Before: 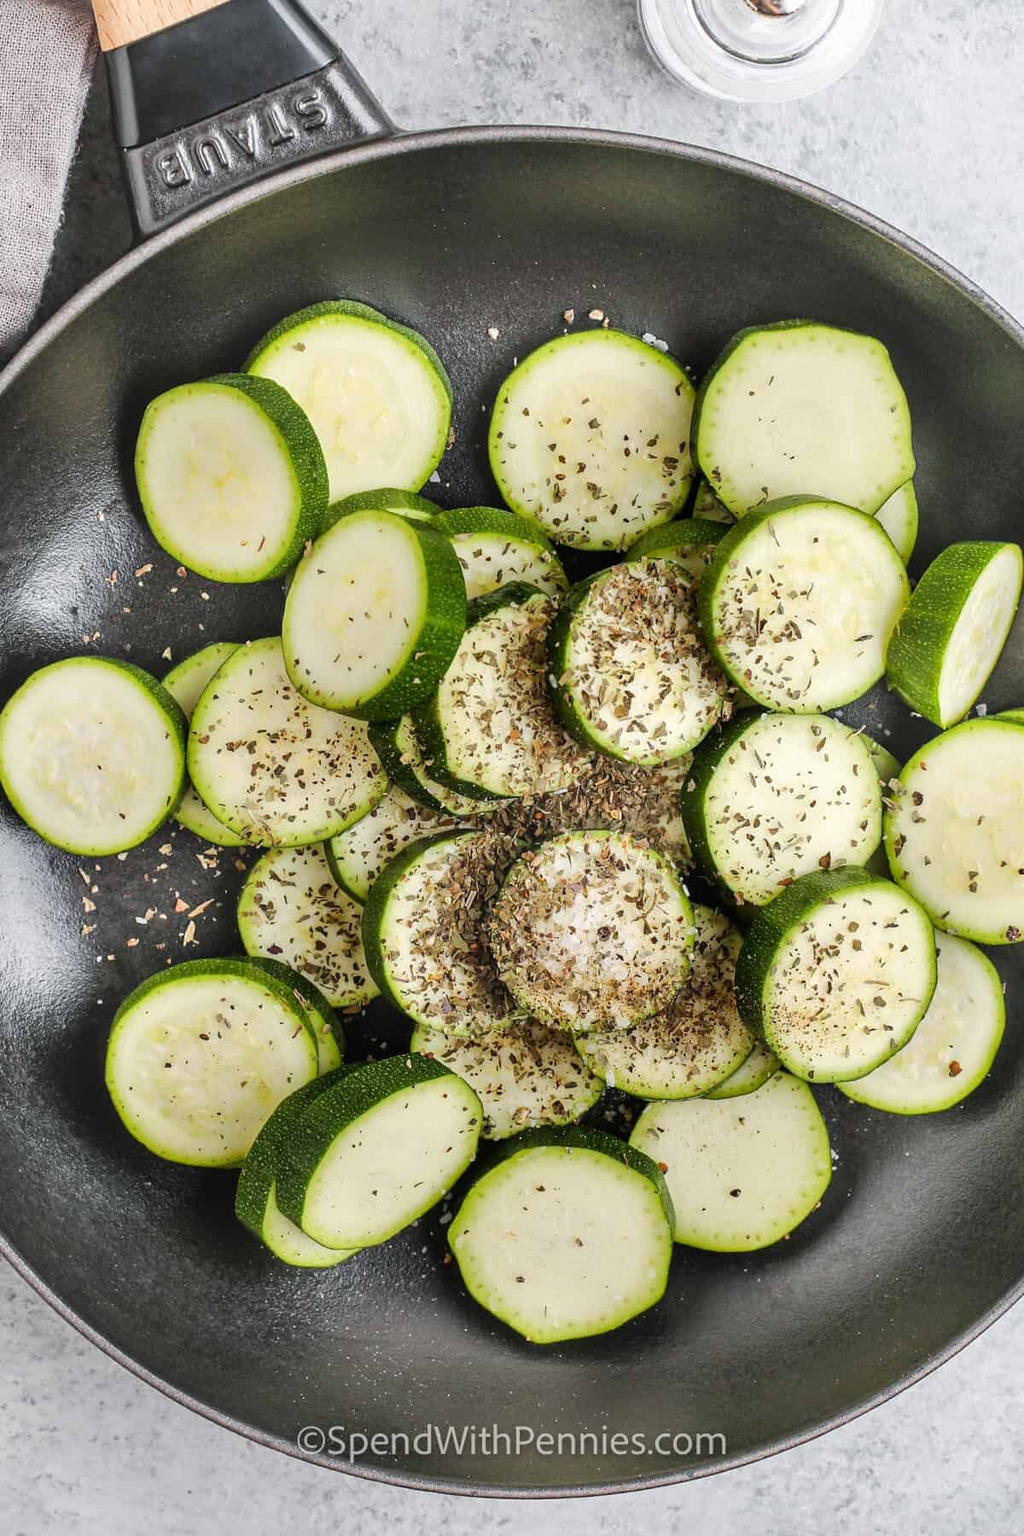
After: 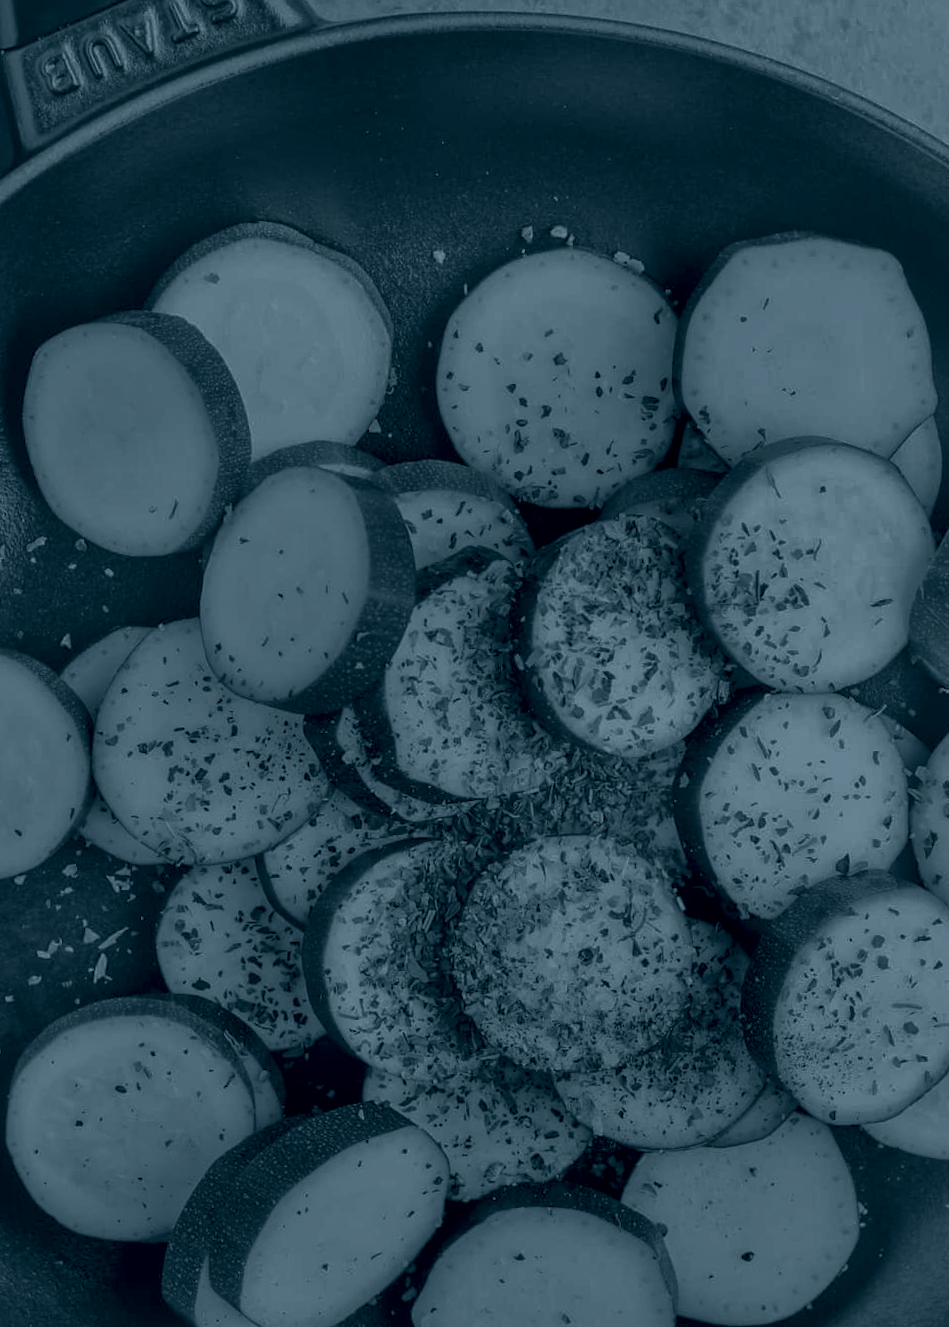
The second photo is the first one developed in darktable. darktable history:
rotate and perspective: rotation -1.42°, crop left 0.016, crop right 0.984, crop top 0.035, crop bottom 0.965
shadows and highlights: on, module defaults
crop and rotate: left 10.77%, top 5.1%, right 10.41%, bottom 16.76%
colorize: hue 194.4°, saturation 29%, source mix 61.75%, lightness 3.98%, version 1
